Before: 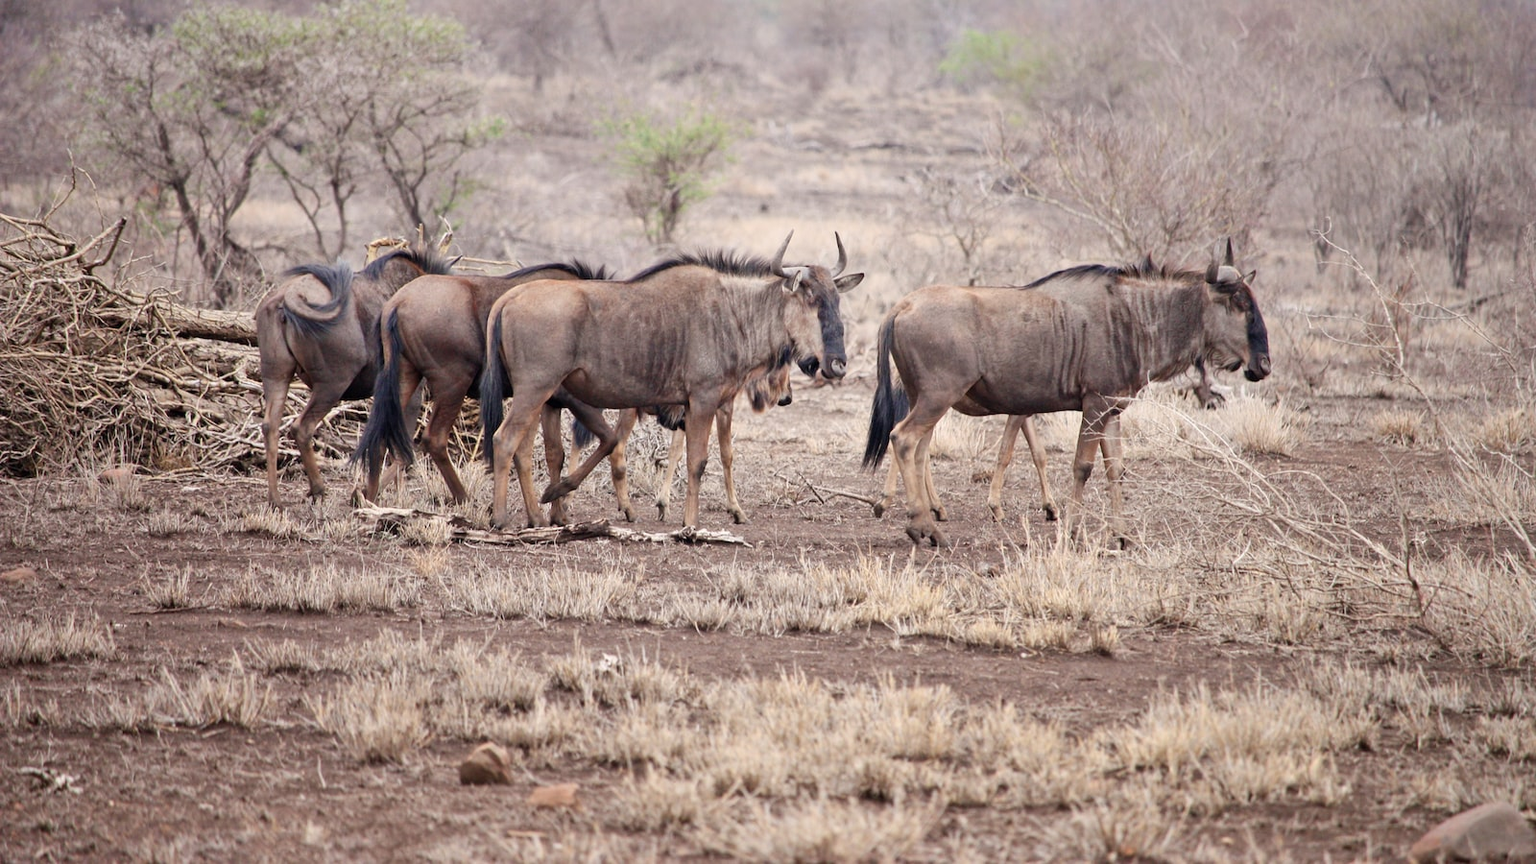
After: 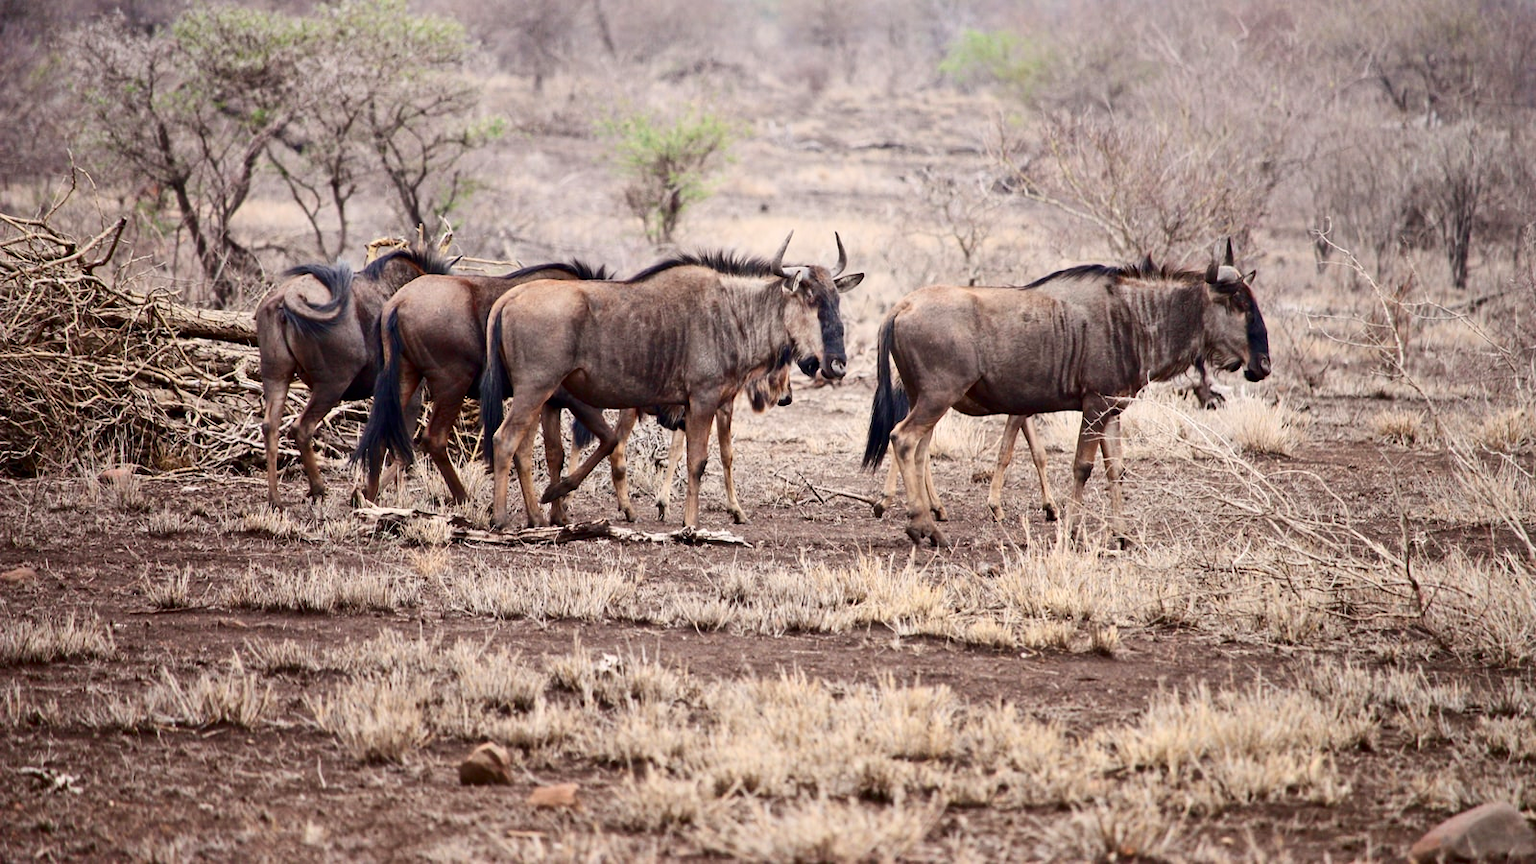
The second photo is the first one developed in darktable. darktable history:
contrast brightness saturation: contrast 0.21, brightness -0.11, saturation 0.21
tone equalizer: on, module defaults
